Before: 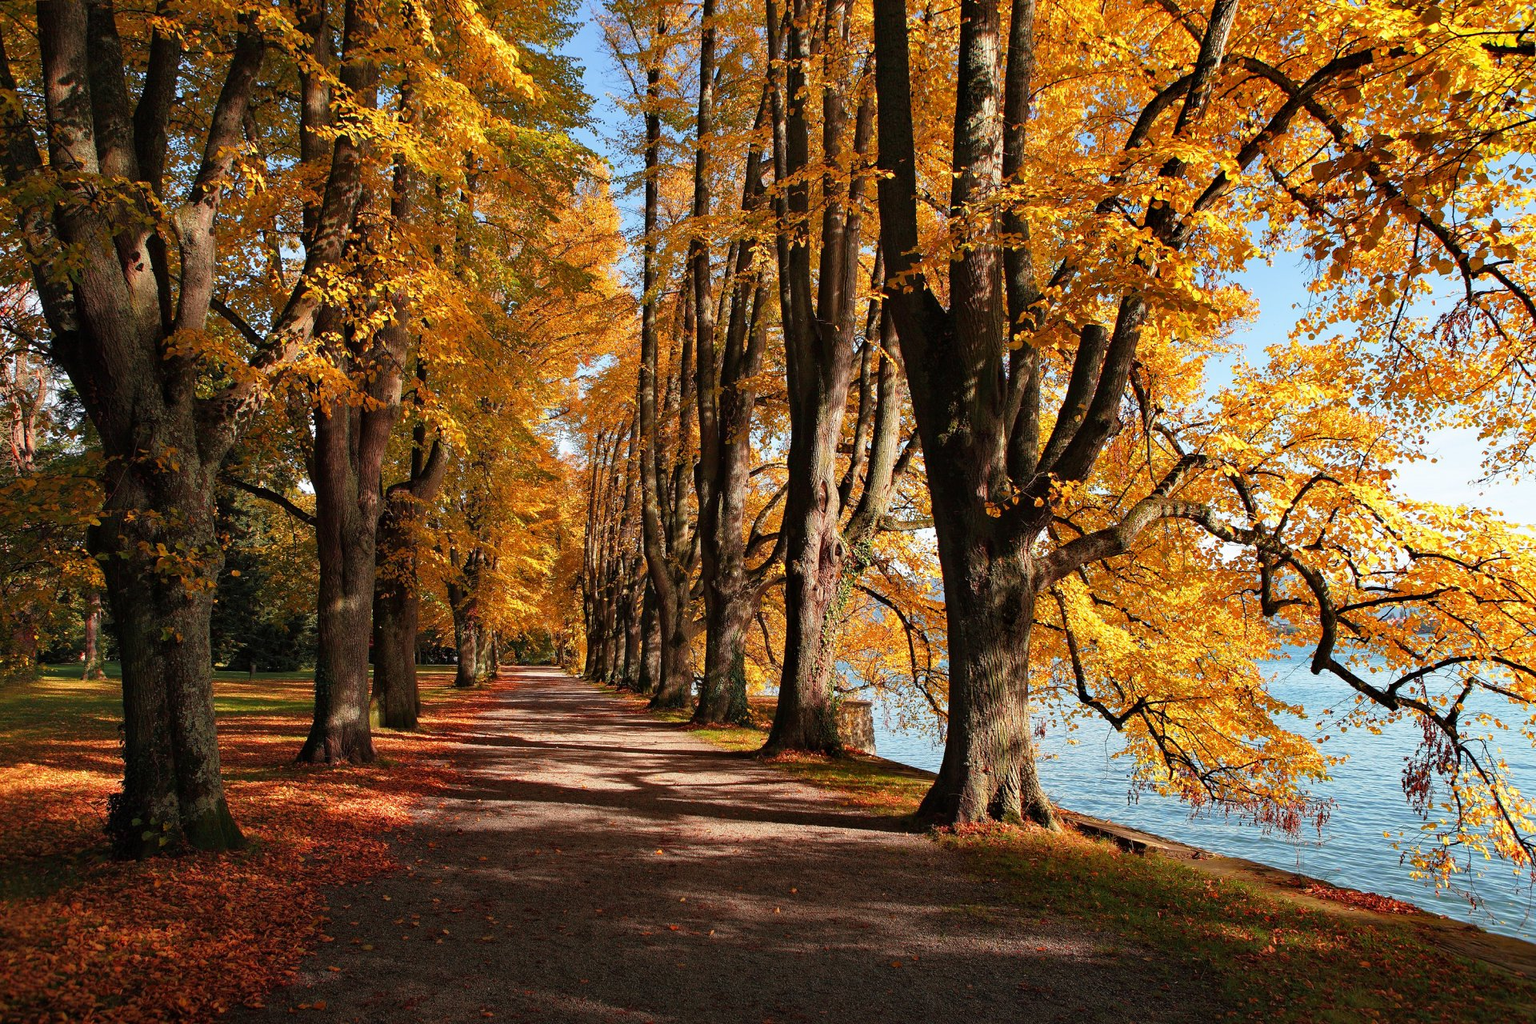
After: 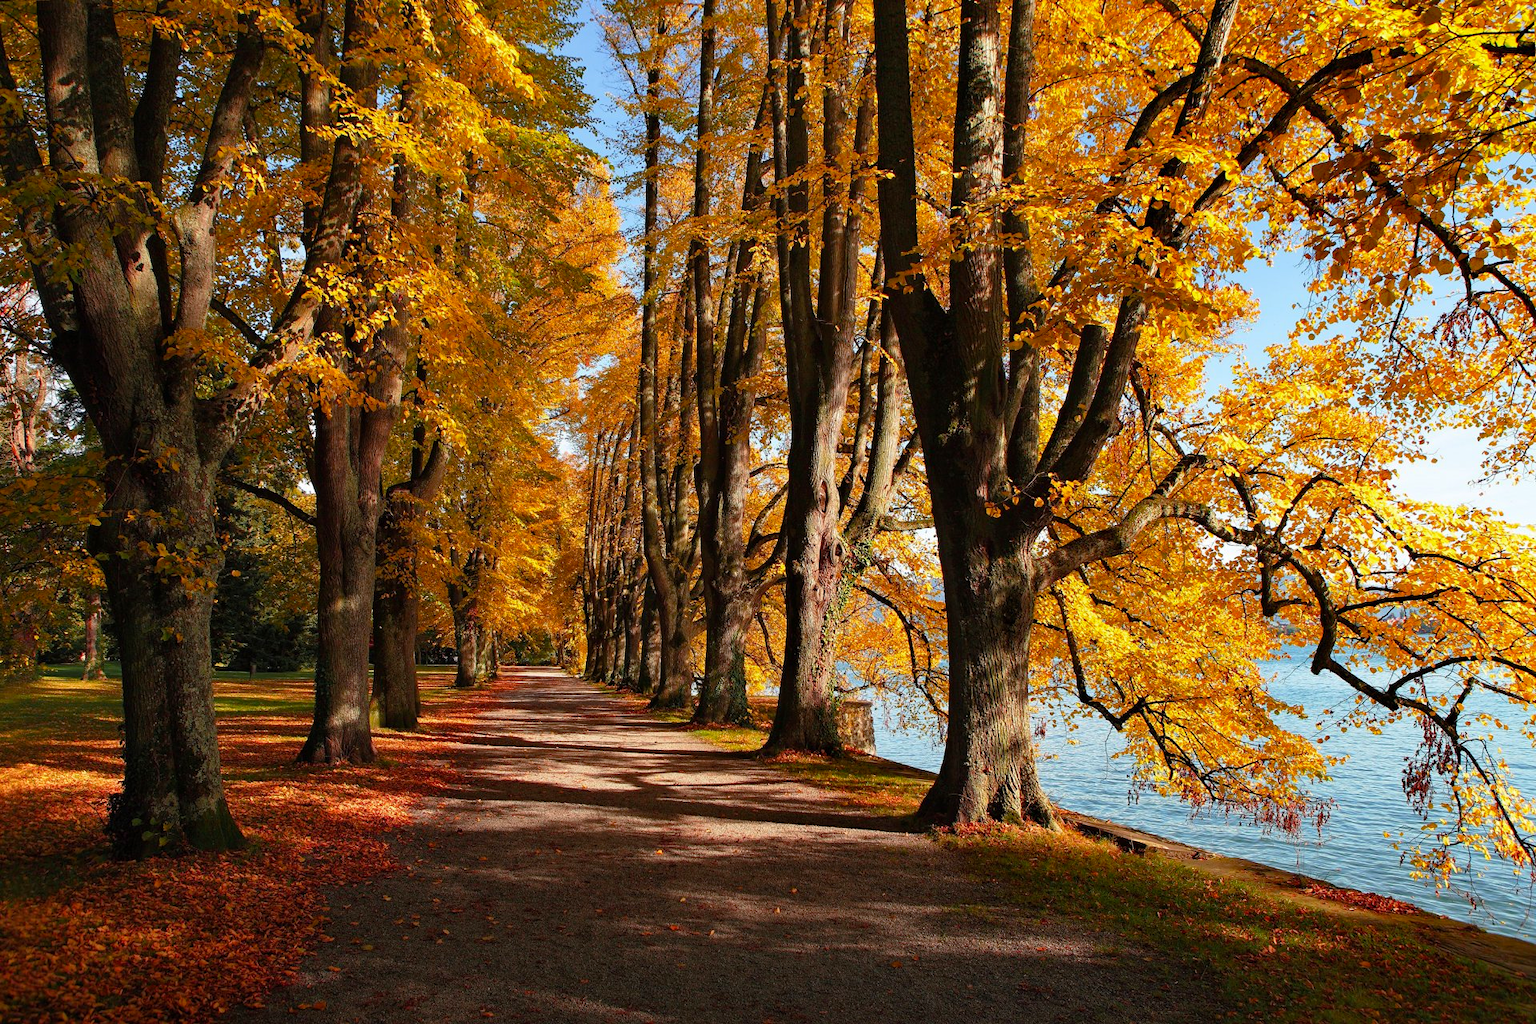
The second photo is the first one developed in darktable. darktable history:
color balance rgb: linear chroma grading › shadows -2.263%, linear chroma grading › highlights -14.033%, linear chroma grading › global chroma -9.537%, linear chroma grading › mid-tones -9.611%, perceptual saturation grading › global saturation 31.321%, global vibrance 20%
